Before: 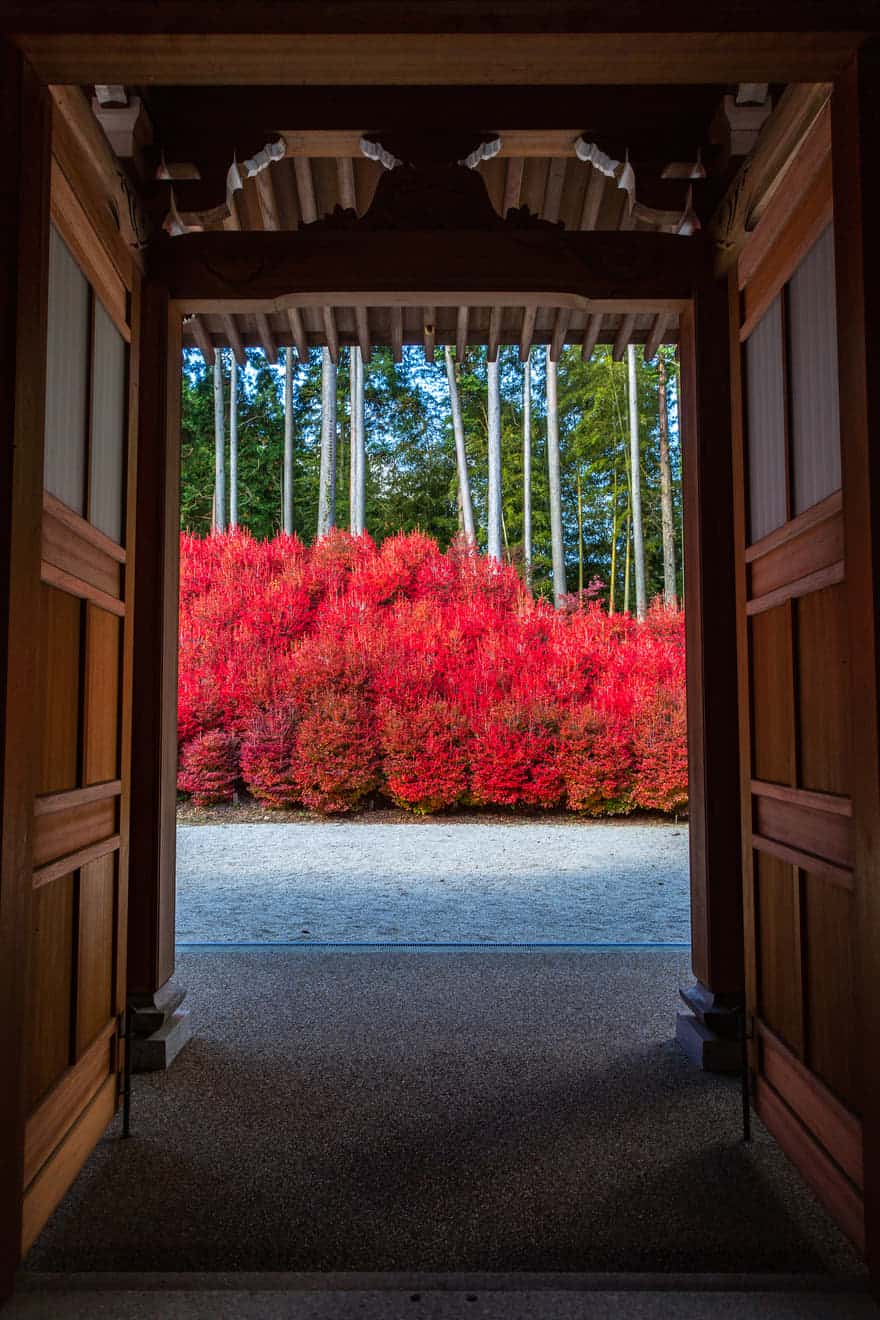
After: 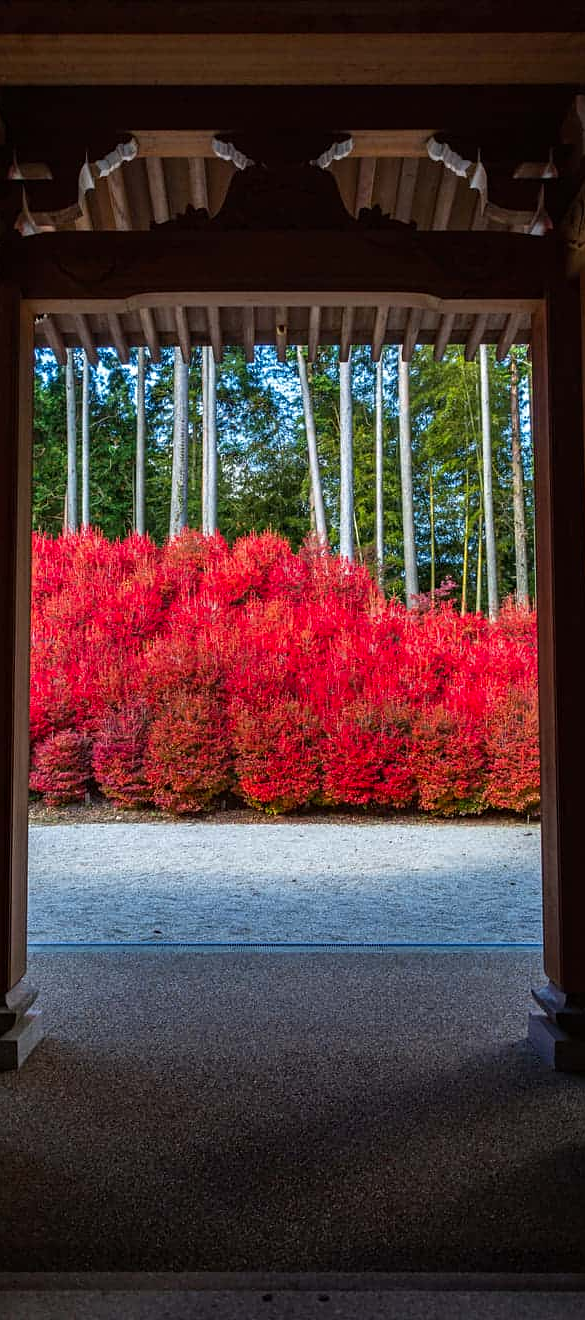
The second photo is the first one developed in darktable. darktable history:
crop: left 16.899%, right 16.556%
vibrance: on, module defaults
sharpen: amount 0.2
